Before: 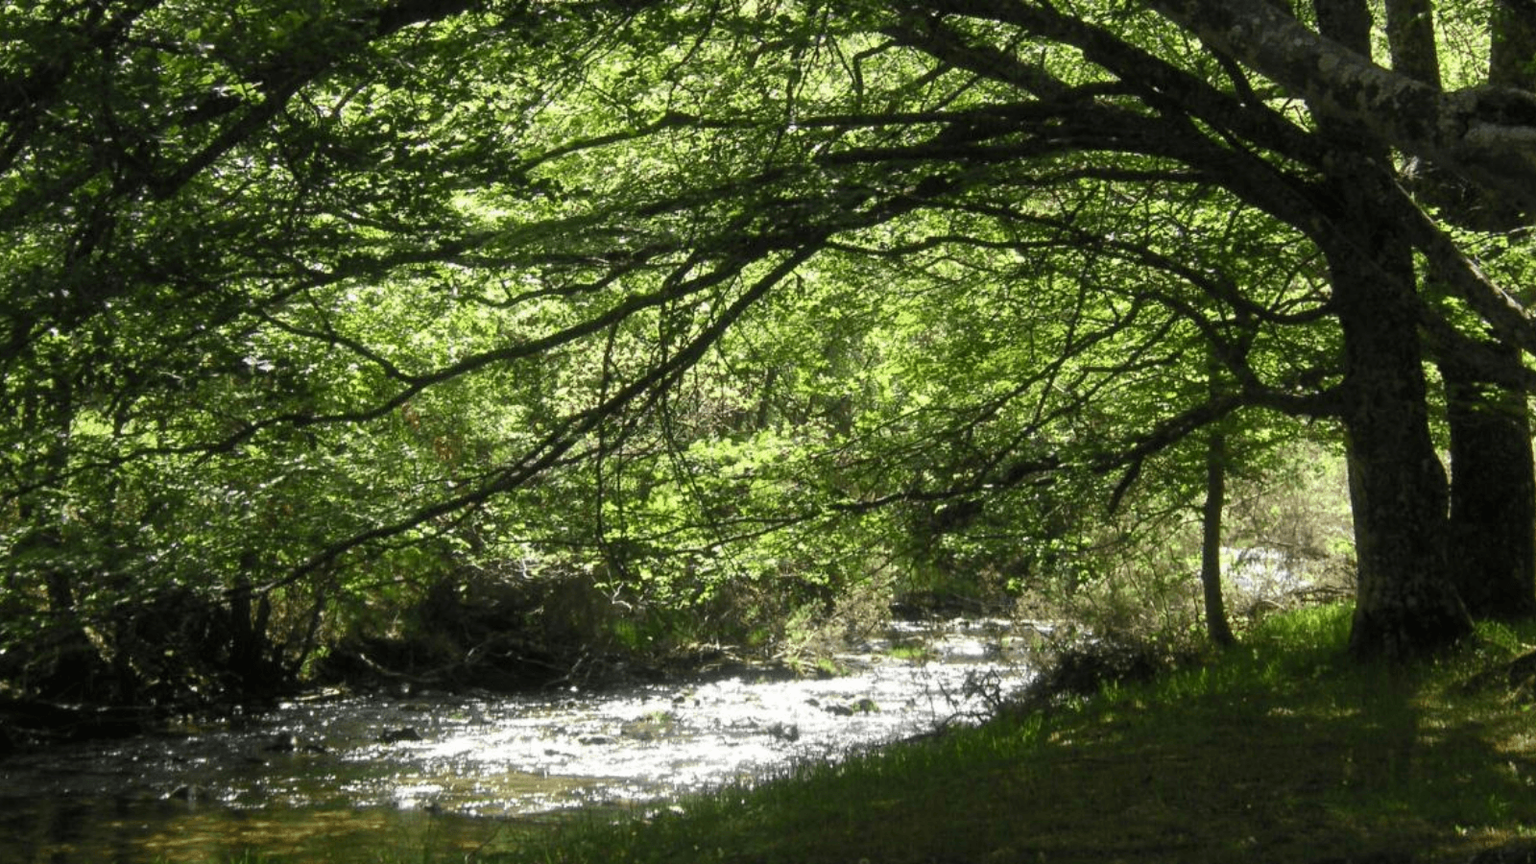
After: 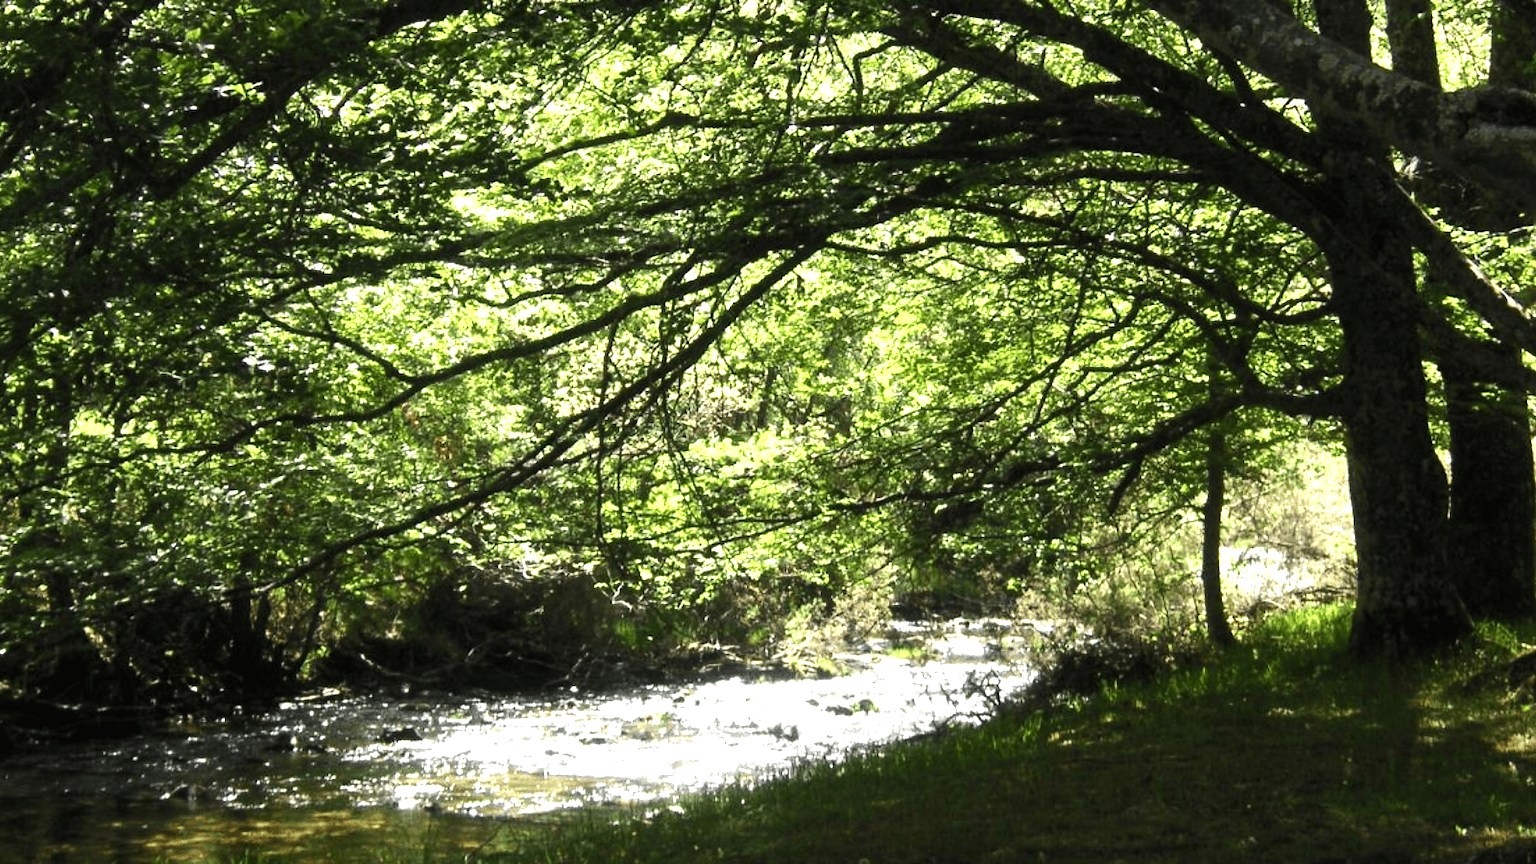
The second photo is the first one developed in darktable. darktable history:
exposure: black level correction 0, exposure 0.498 EV, compensate exposure bias true, compensate highlight preservation false
tone equalizer: -8 EV -0.735 EV, -7 EV -0.68 EV, -6 EV -0.621 EV, -5 EV -0.414 EV, -3 EV 0.403 EV, -2 EV 0.6 EV, -1 EV 0.696 EV, +0 EV 0.751 EV, edges refinement/feathering 500, mask exposure compensation -1.57 EV, preserve details no
